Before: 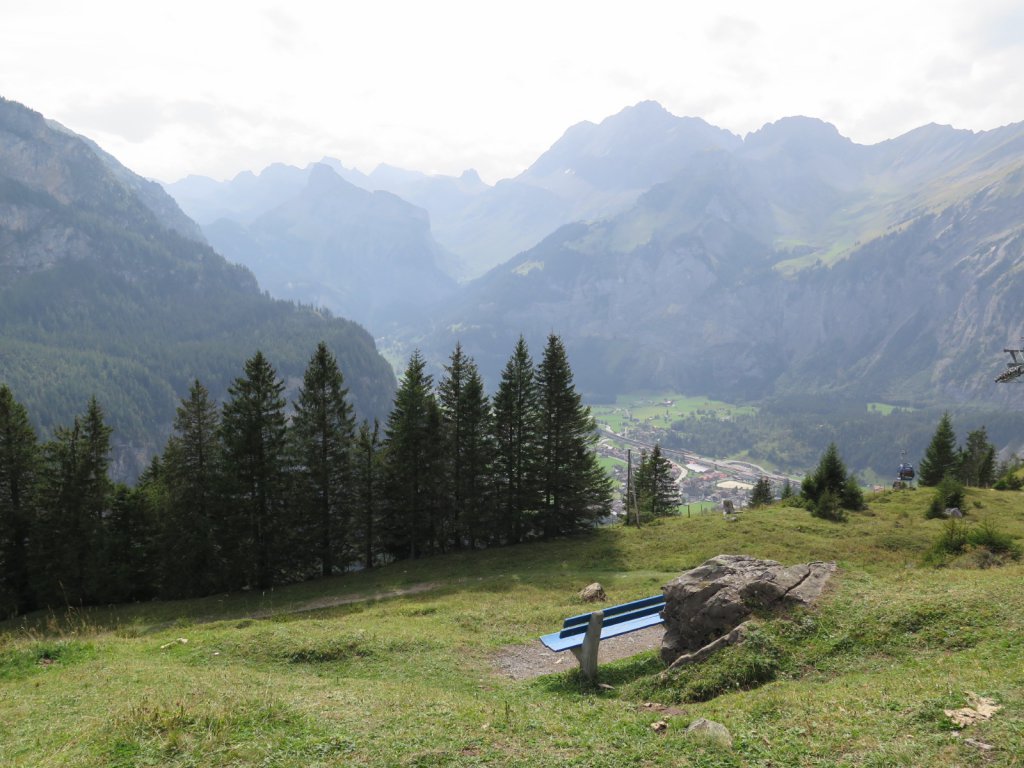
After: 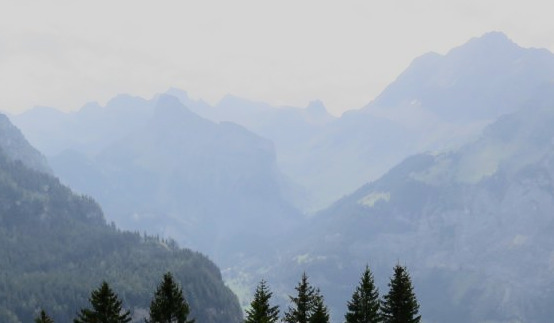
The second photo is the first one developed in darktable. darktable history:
filmic rgb: black relative exposure -7.65 EV, white relative exposure 4.56 EV, threshold 3.03 EV, hardness 3.61, contrast 1.054, color science v6 (2022), enable highlight reconstruction true
crop: left 15.042%, top 9.068%, right 30.813%, bottom 48.824%
tone curve: curves: ch0 [(0, 0) (0.003, 0.003) (0.011, 0.009) (0.025, 0.018) (0.044, 0.028) (0.069, 0.038) (0.1, 0.049) (0.136, 0.062) (0.177, 0.089) (0.224, 0.123) (0.277, 0.165) (0.335, 0.223) (0.399, 0.293) (0.468, 0.385) (0.543, 0.497) (0.623, 0.613) (0.709, 0.716) (0.801, 0.802) (0.898, 0.887) (1, 1)], color space Lab, independent channels, preserve colors none
